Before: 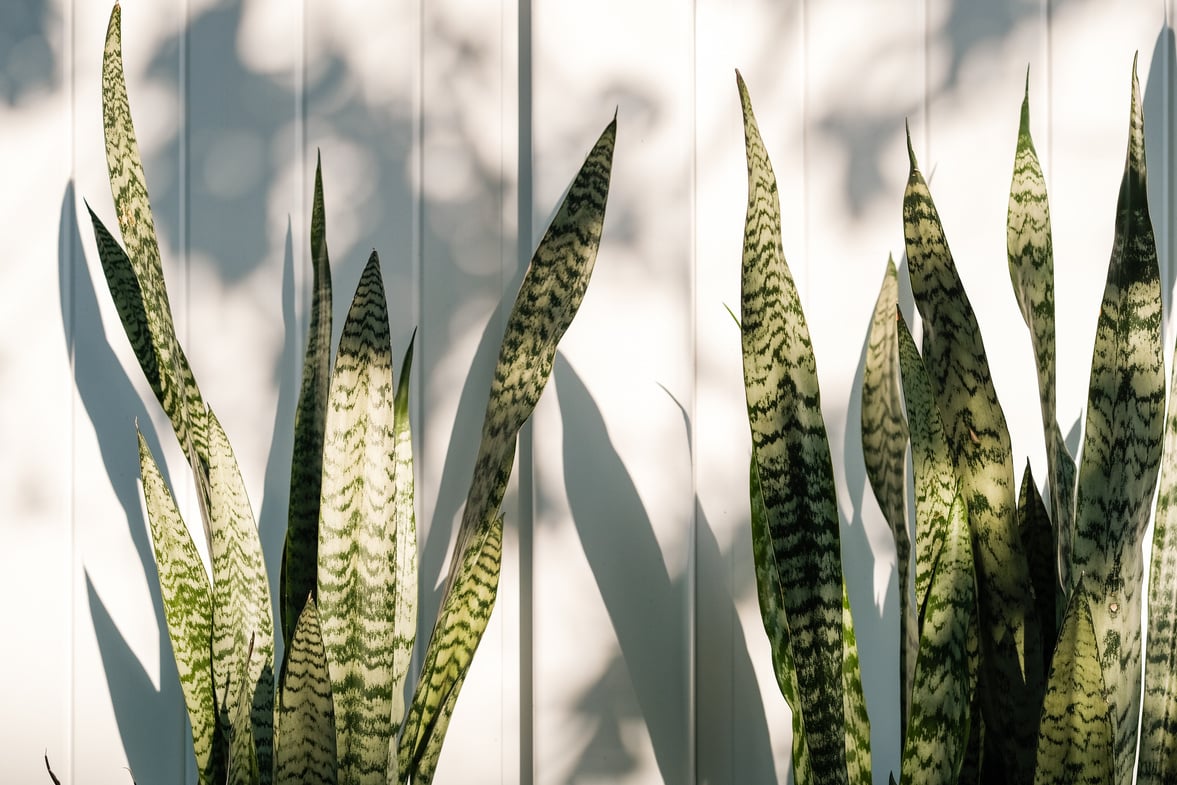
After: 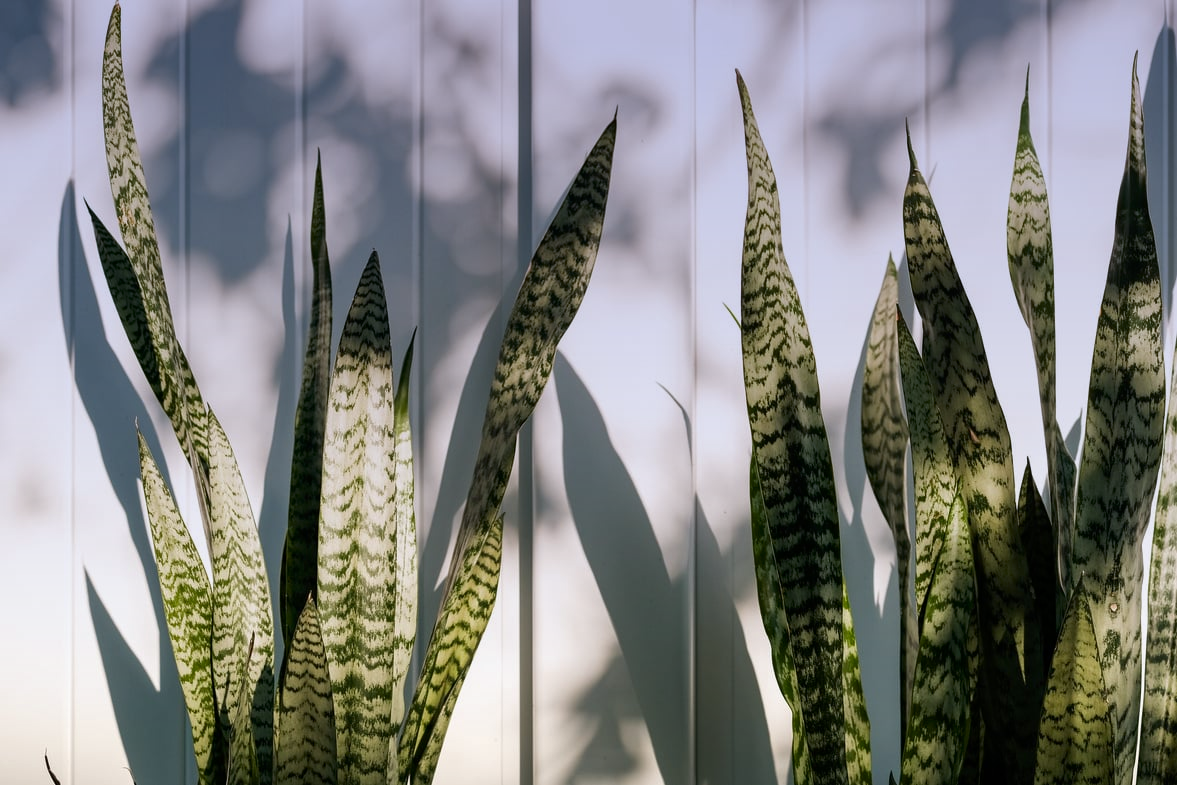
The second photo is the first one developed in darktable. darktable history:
contrast brightness saturation: brightness -0.09
graduated density: hue 238.83°, saturation 50%
